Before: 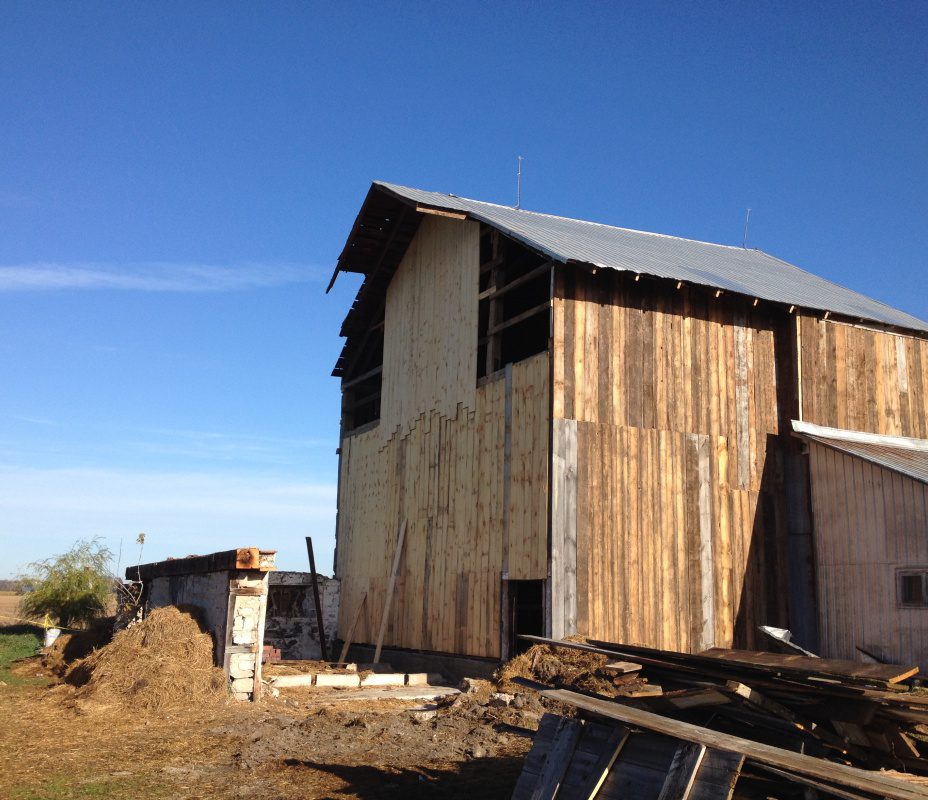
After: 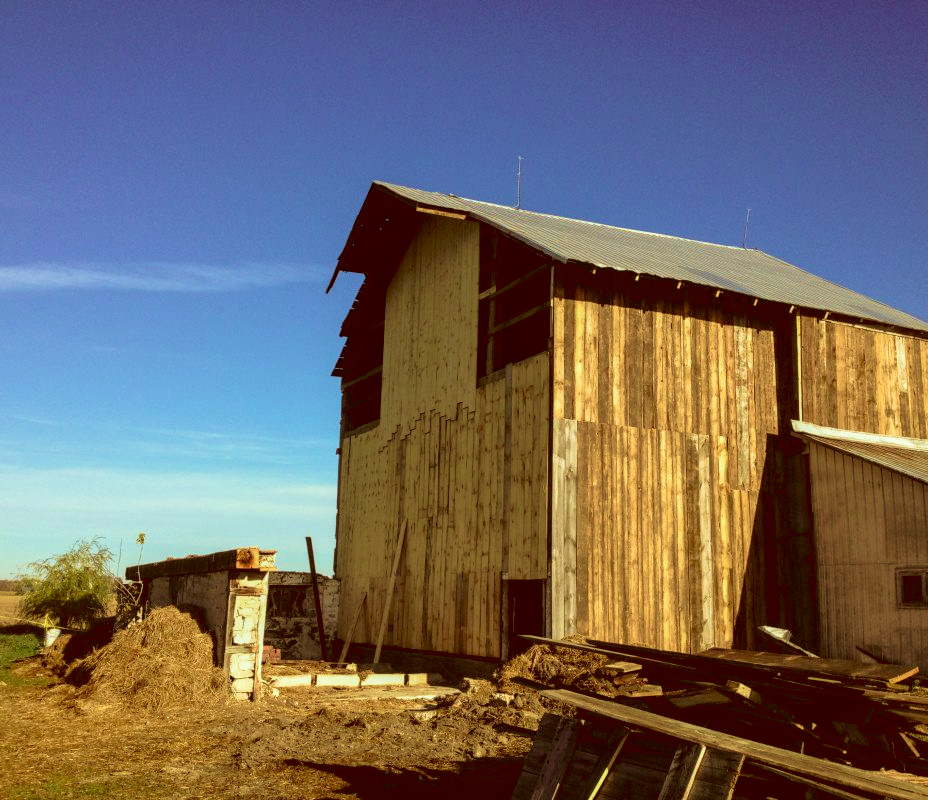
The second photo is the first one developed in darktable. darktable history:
color correction: highlights a* -5.94, highlights b* 9.48, shadows a* 10.12, shadows b* 23.94
local contrast: detail 130%
exposure: black level correction 0.001, exposure -0.2 EV, compensate highlight preservation false
velvia: strength 67.07%, mid-tones bias 0.972
